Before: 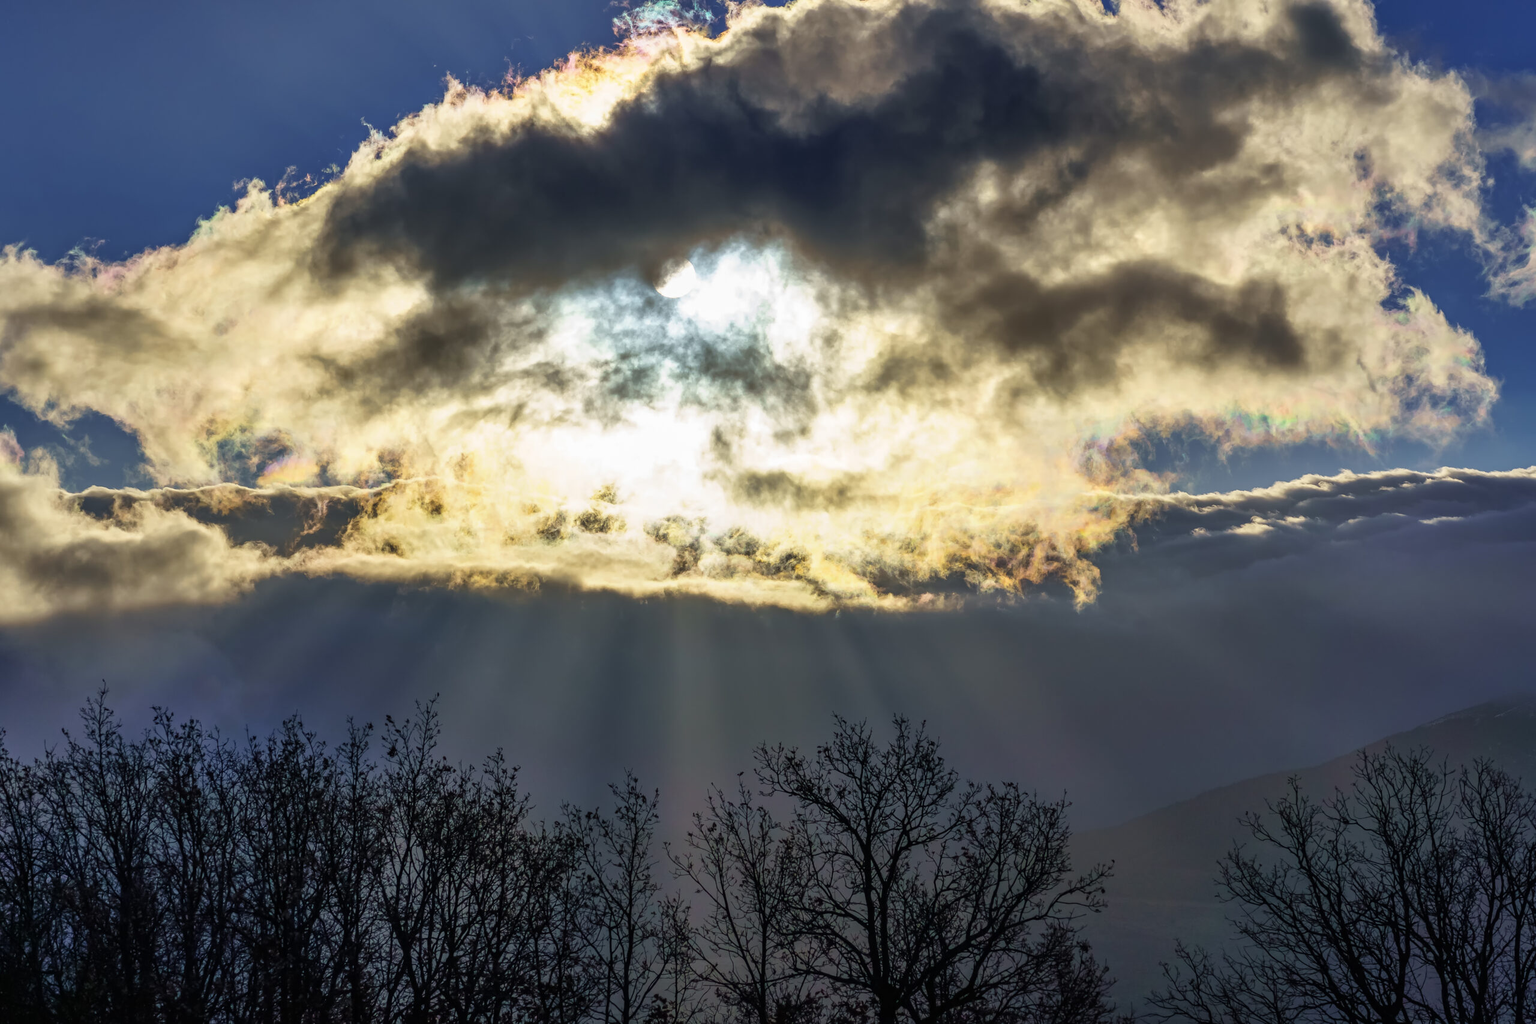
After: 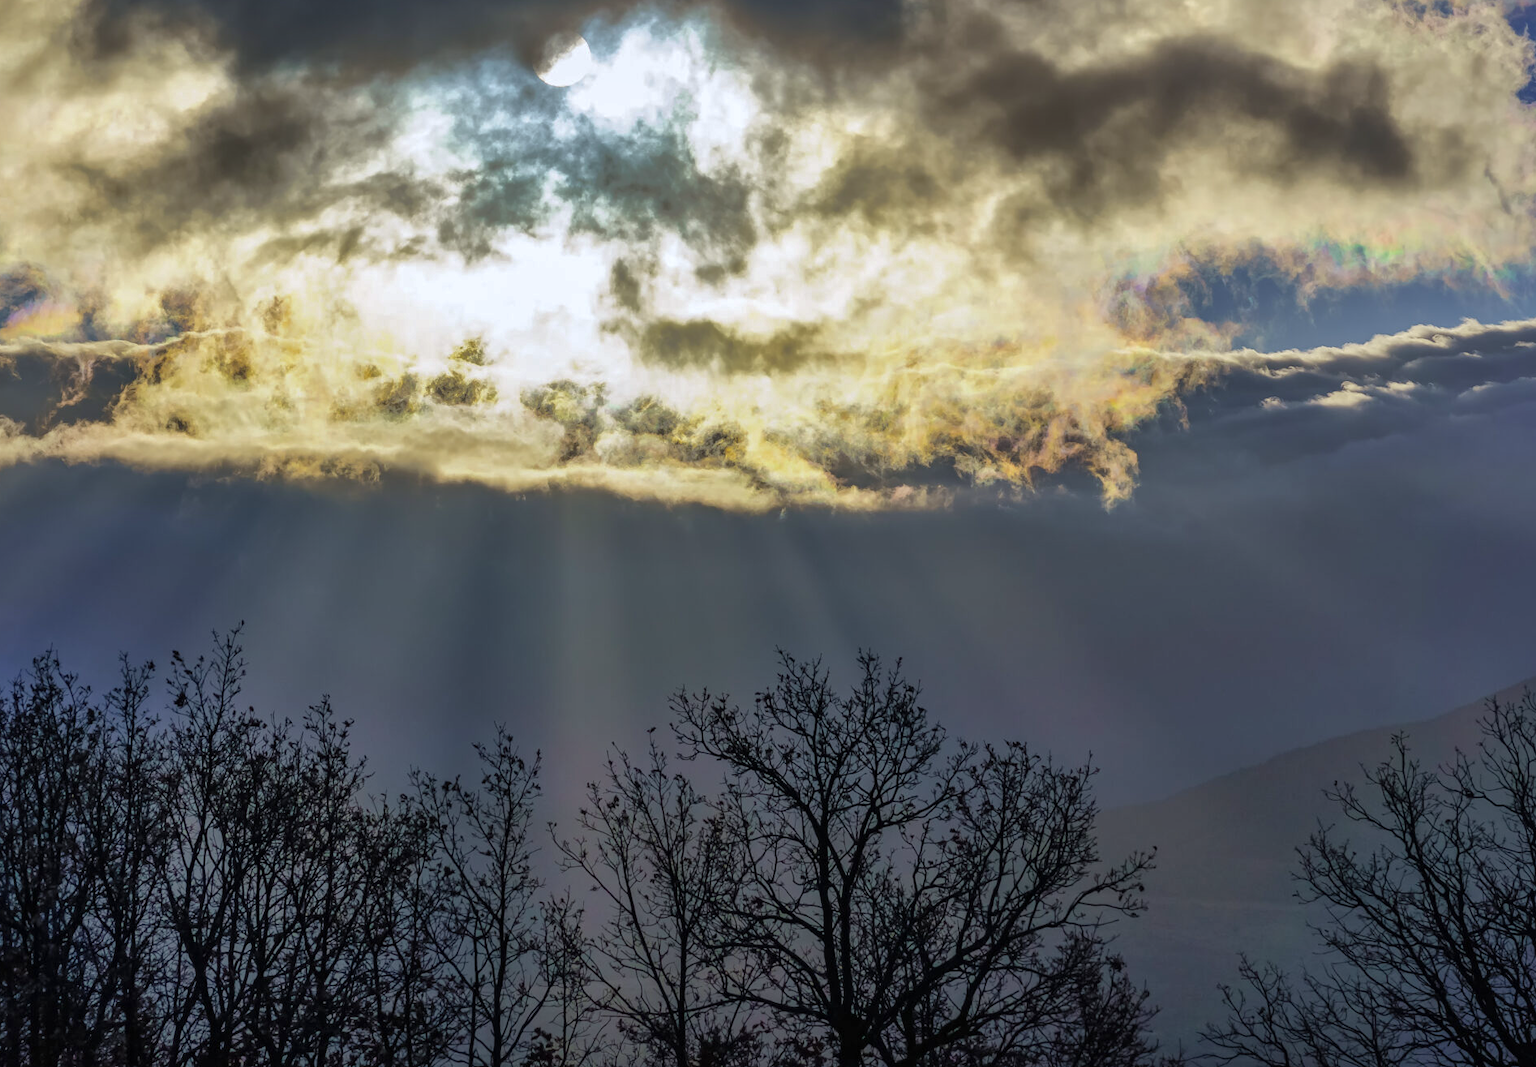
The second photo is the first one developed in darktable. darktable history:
color zones: curves: ch1 [(0, 0.469) (0.01, 0.469) (0.12, 0.446) (0.248, 0.469) (0.5, 0.5) (0.748, 0.5) (0.99, 0.469) (1, 0.469)]
white balance: red 0.98, blue 1.034
crop: left 16.871%, top 22.857%, right 9.116%
shadows and highlights: shadows 40, highlights -60
